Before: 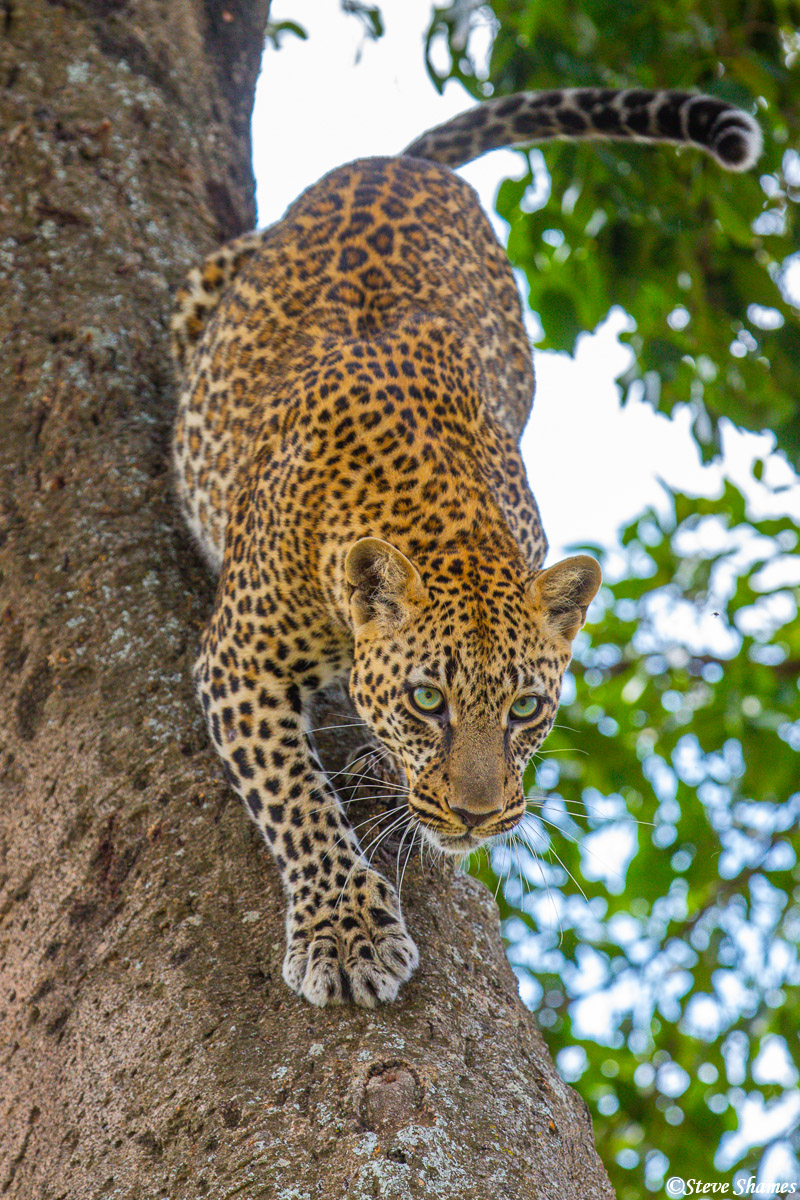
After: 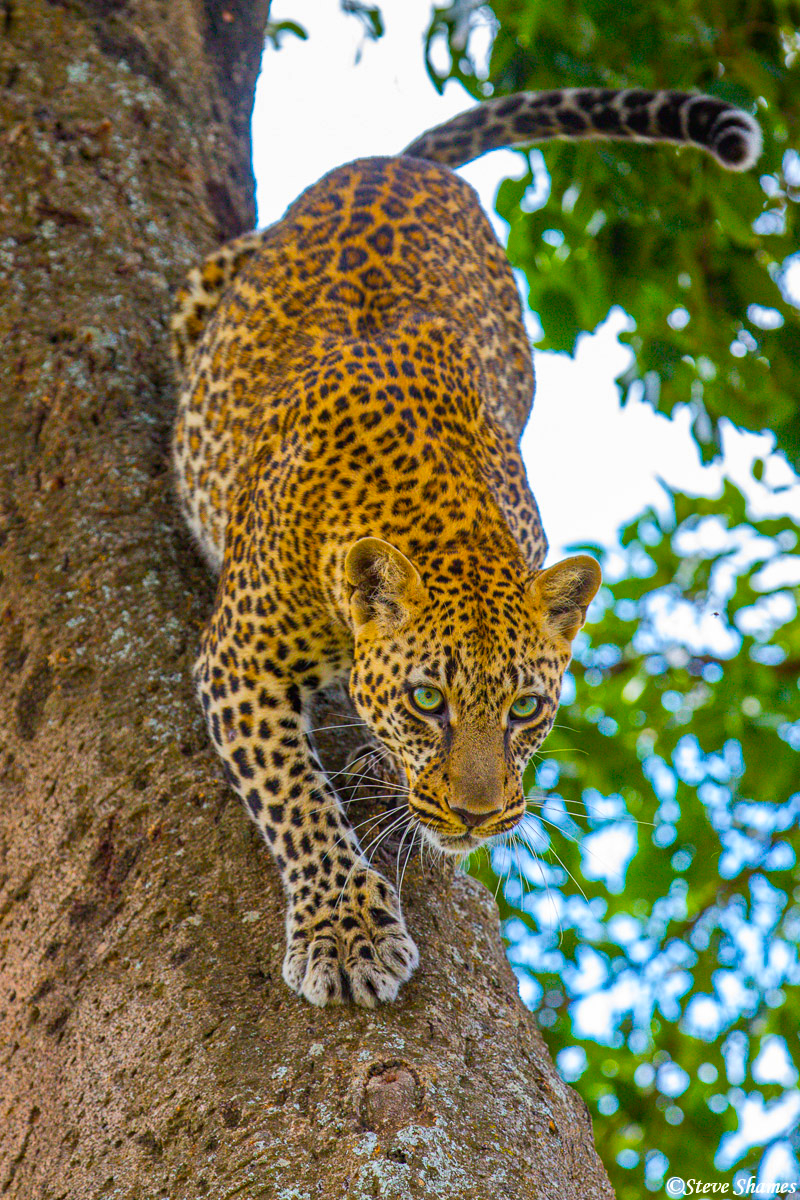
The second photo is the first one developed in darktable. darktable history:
color balance rgb: linear chroma grading › global chroma 13.3%, global vibrance 41.49%
haze removal: compatibility mode true, adaptive false
